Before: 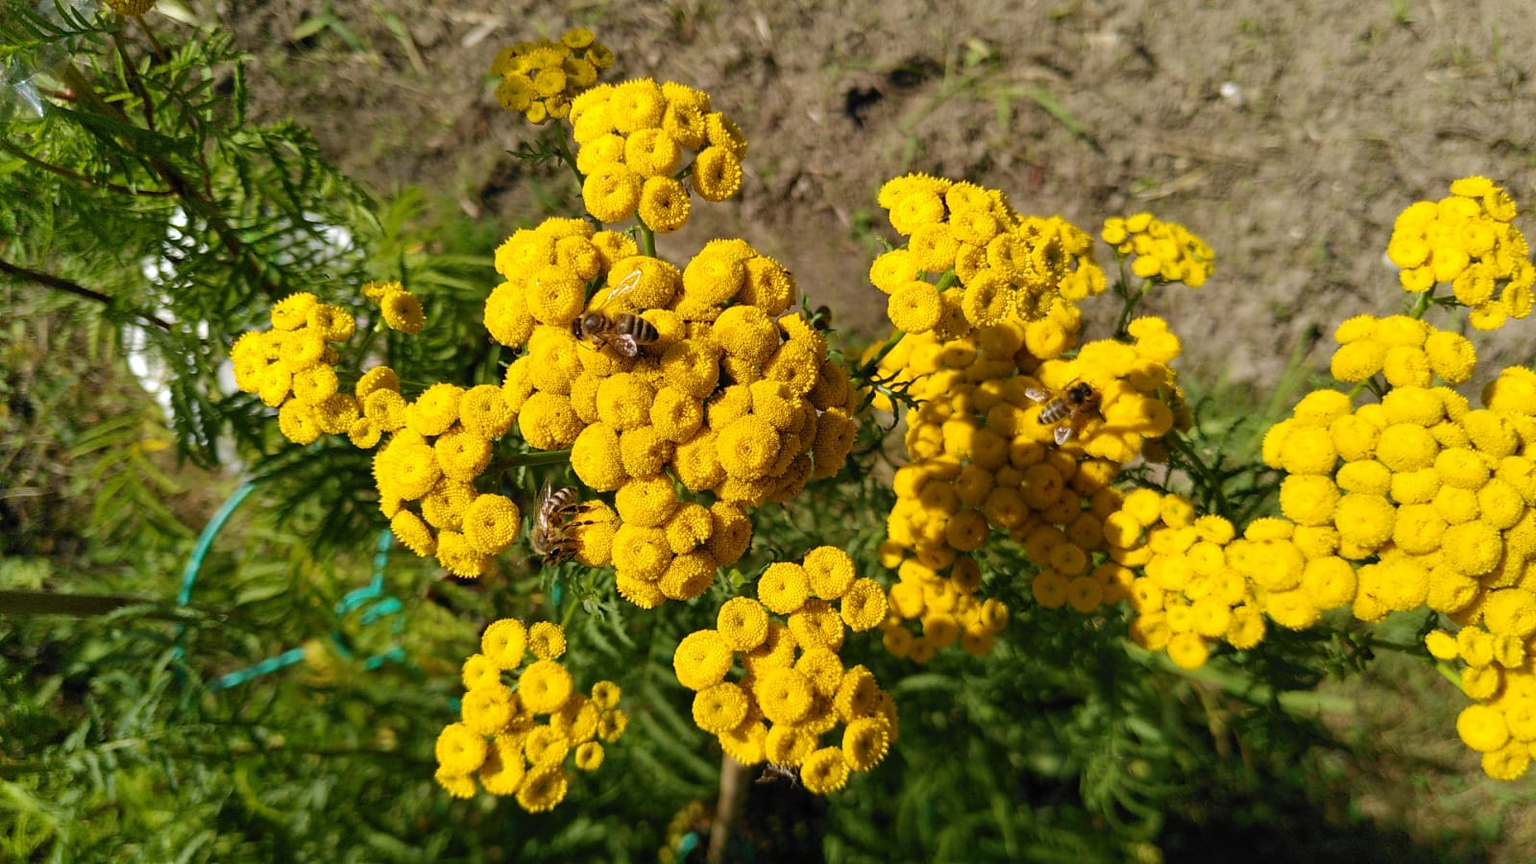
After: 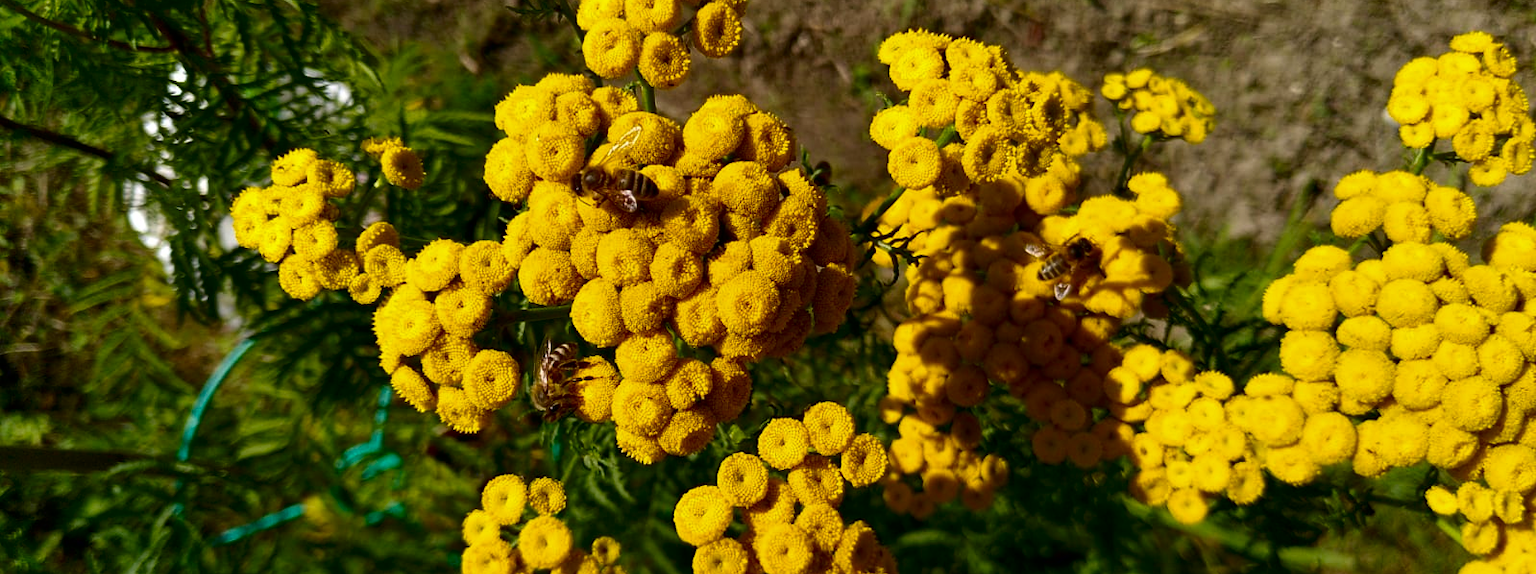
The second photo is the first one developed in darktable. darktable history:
crop: top 16.701%, bottom 16.769%
contrast brightness saturation: contrast 0.097, brightness -0.268, saturation 0.137
